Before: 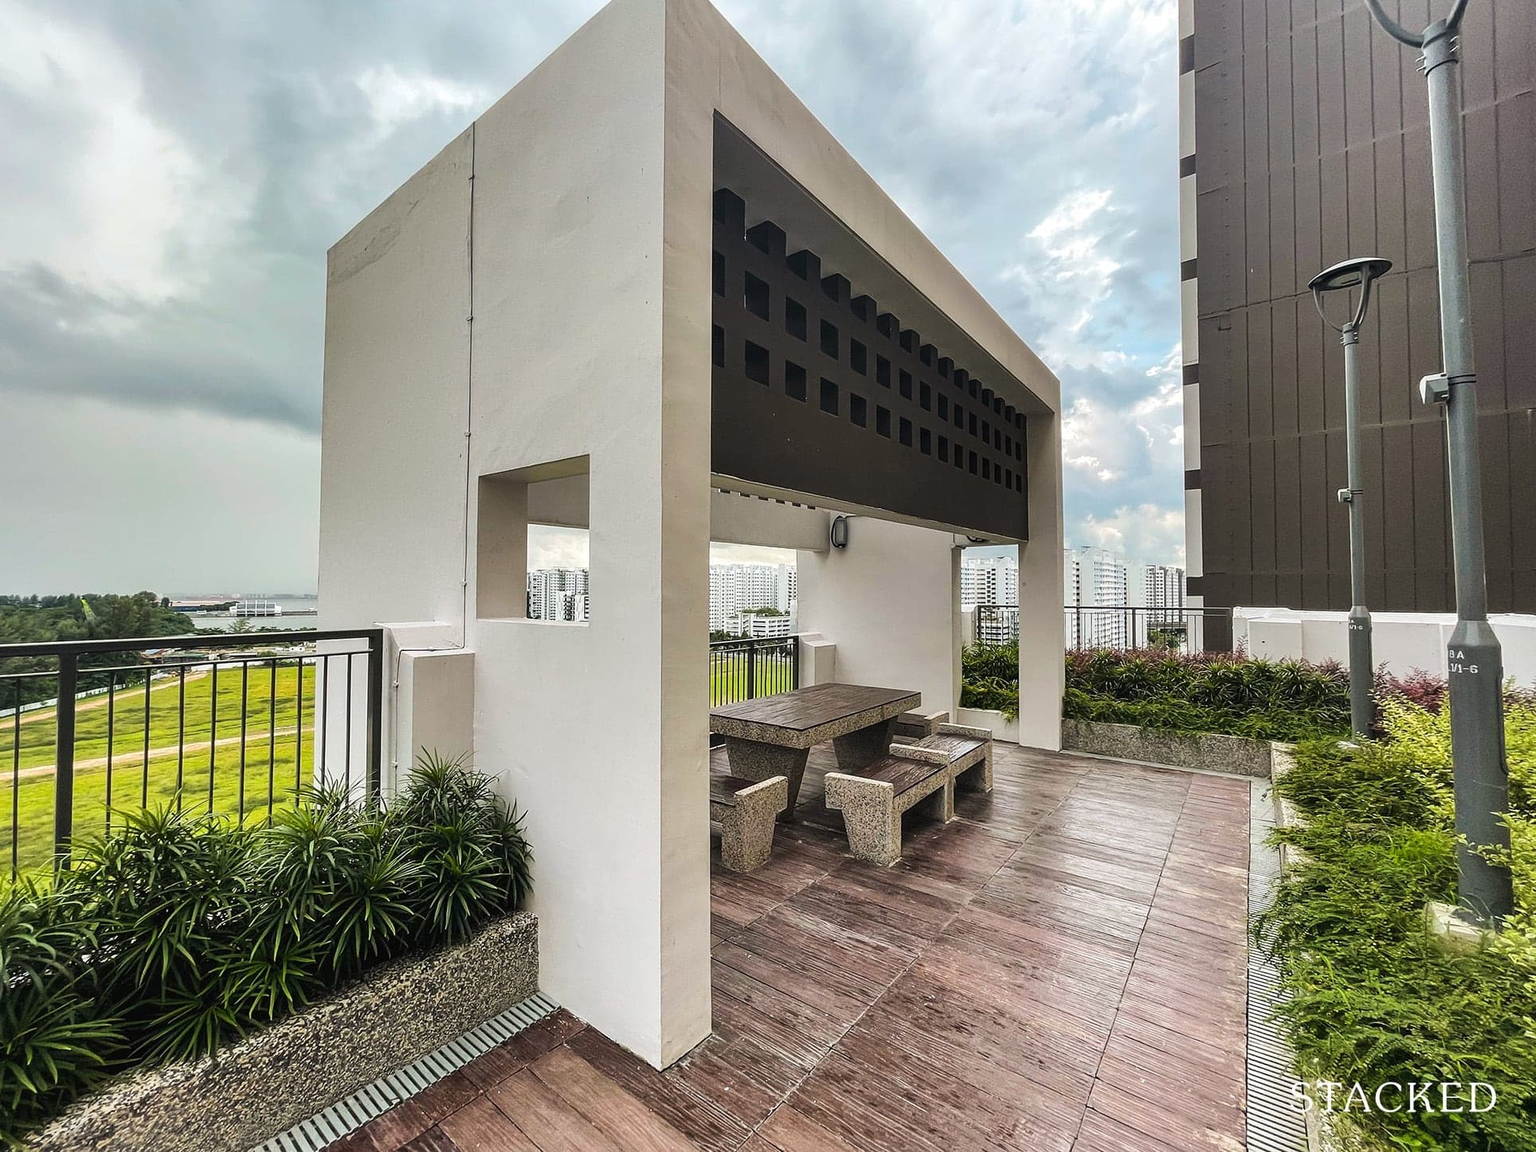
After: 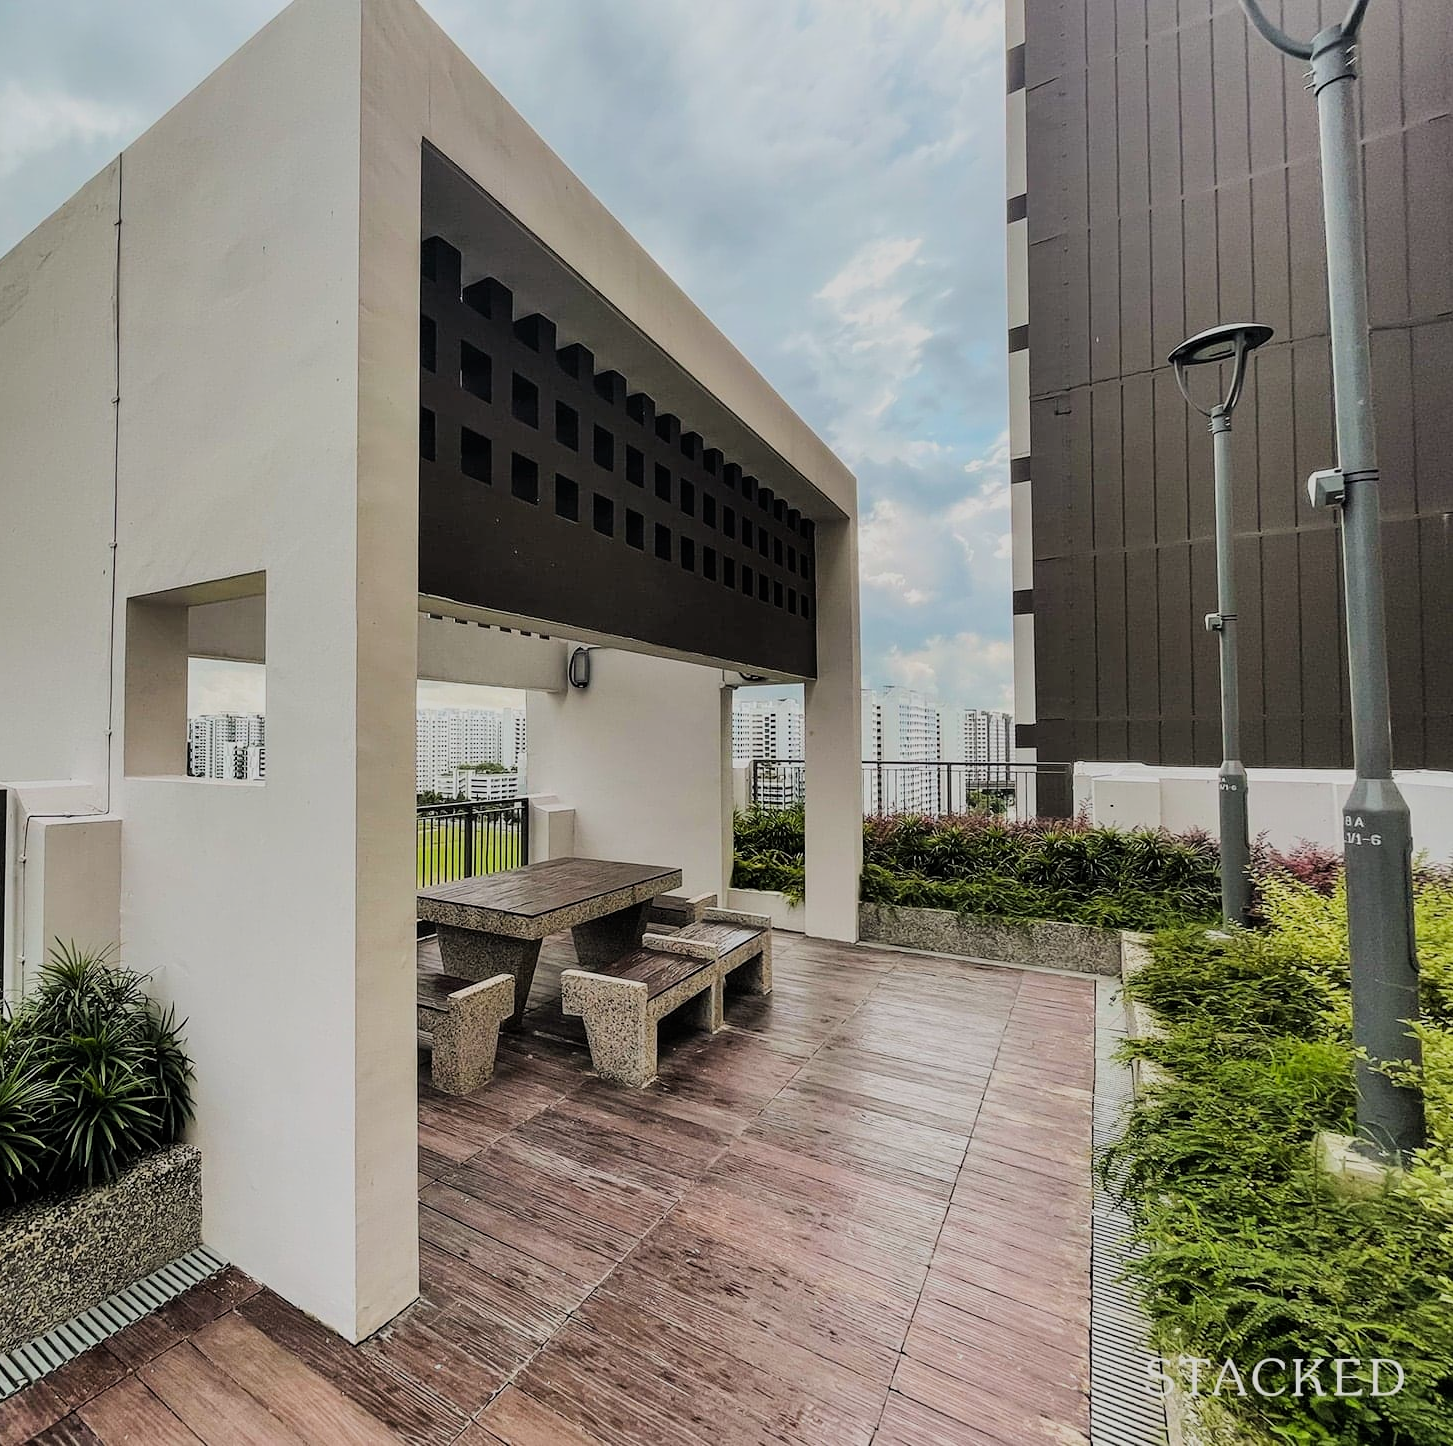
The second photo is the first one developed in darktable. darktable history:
filmic rgb: black relative exposure -7.48 EV, white relative exposure 4.83 EV, hardness 3.4, color science v6 (2022)
crop and rotate: left 24.6%
